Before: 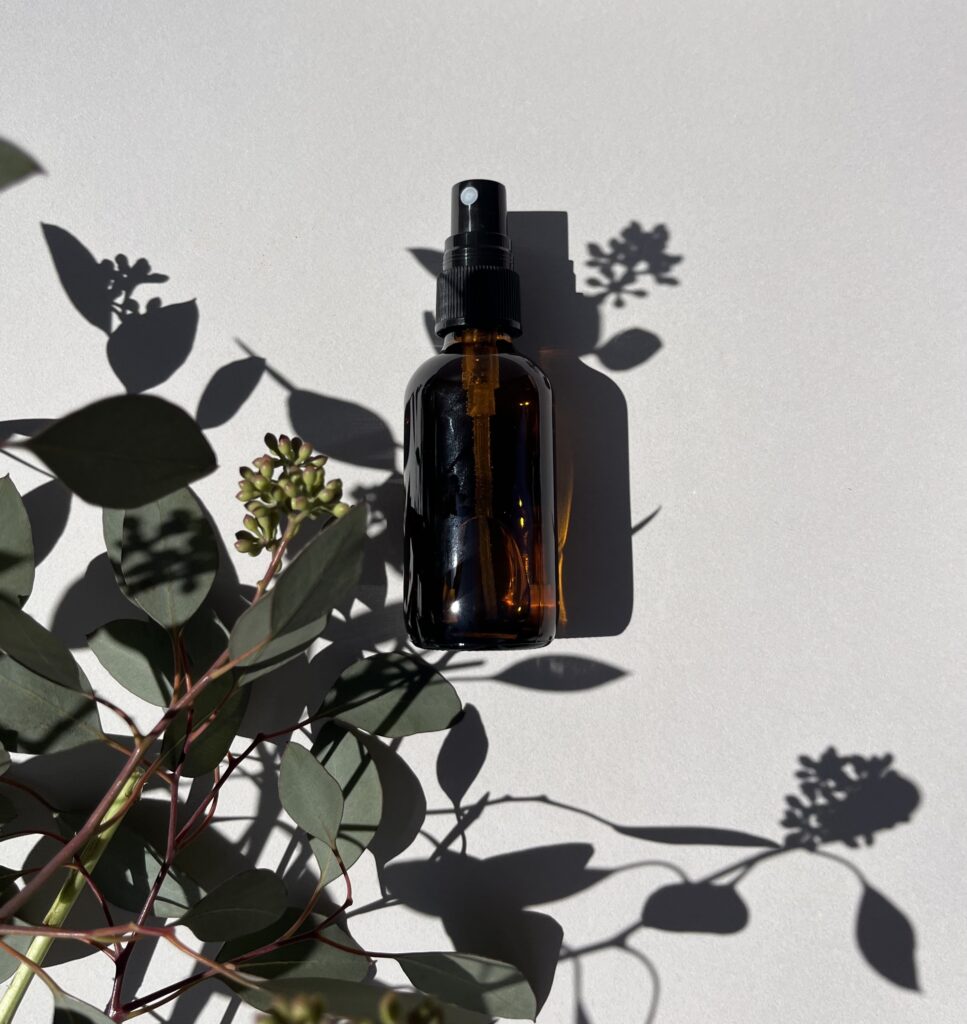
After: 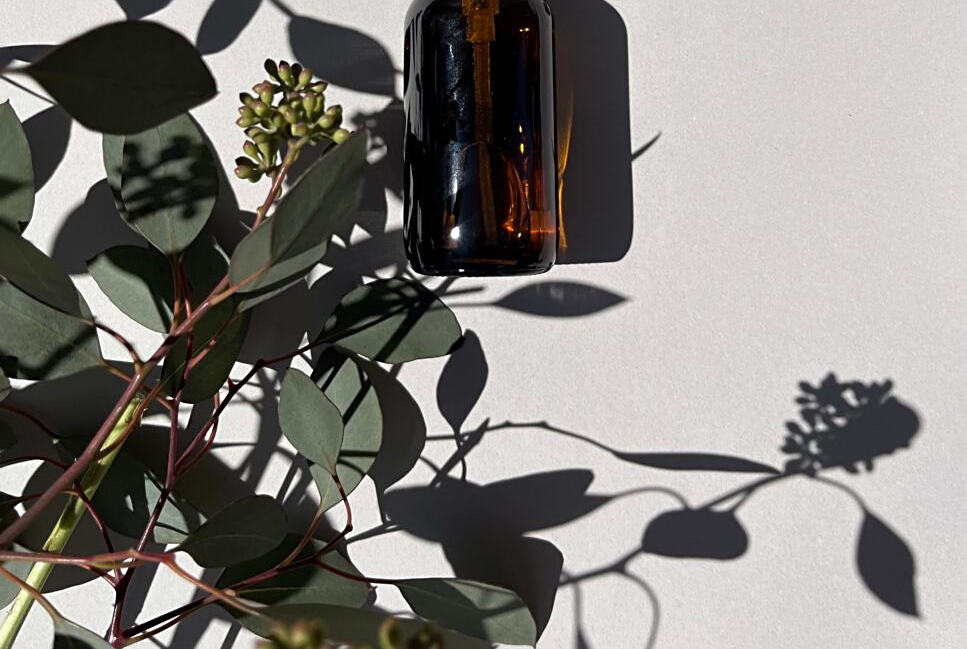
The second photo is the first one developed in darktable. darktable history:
sharpen: radius 2.52, amount 0.326
crop and rotate: top 36.555%
